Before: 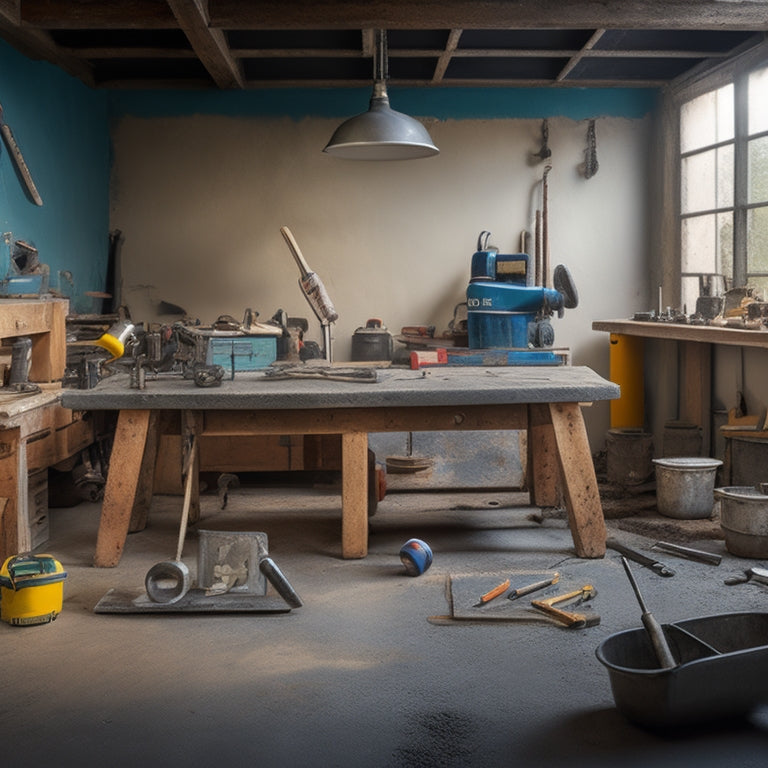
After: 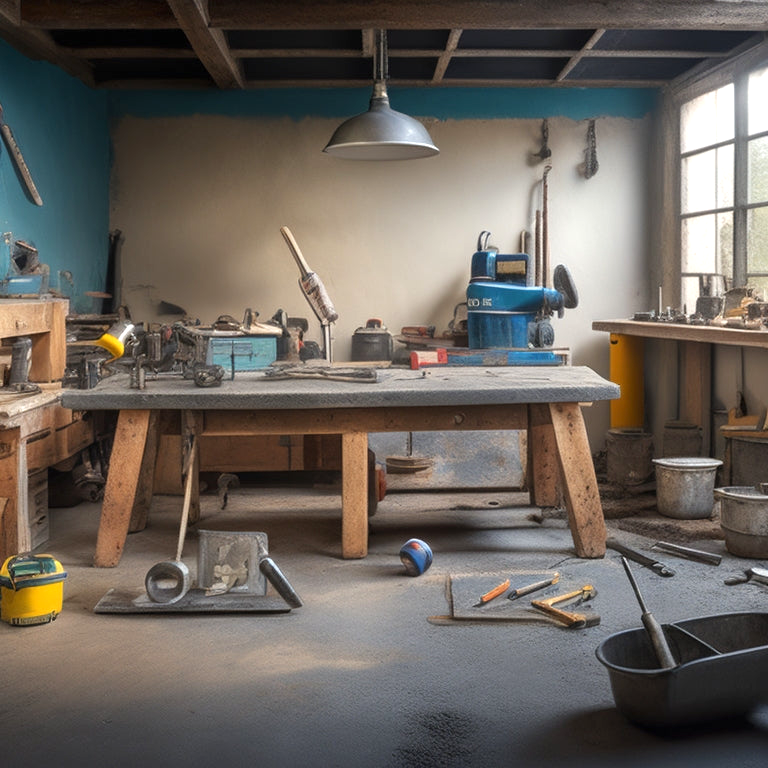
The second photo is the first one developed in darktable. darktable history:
exposure: exposure 0.497 EV, compensate highlight preservation false
